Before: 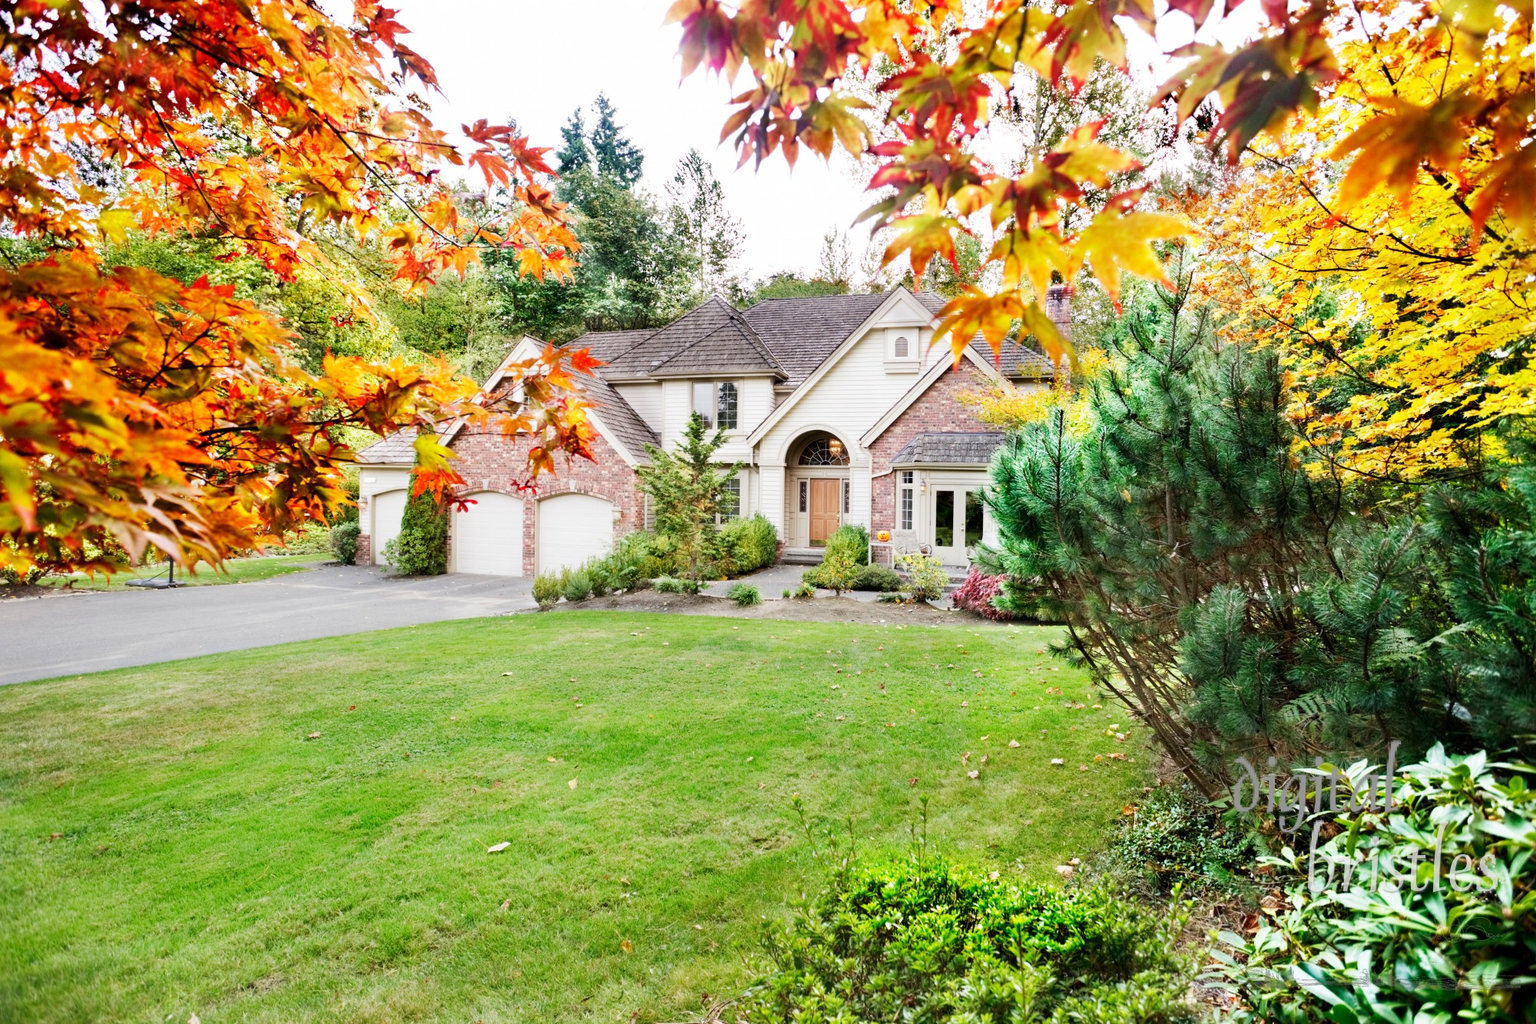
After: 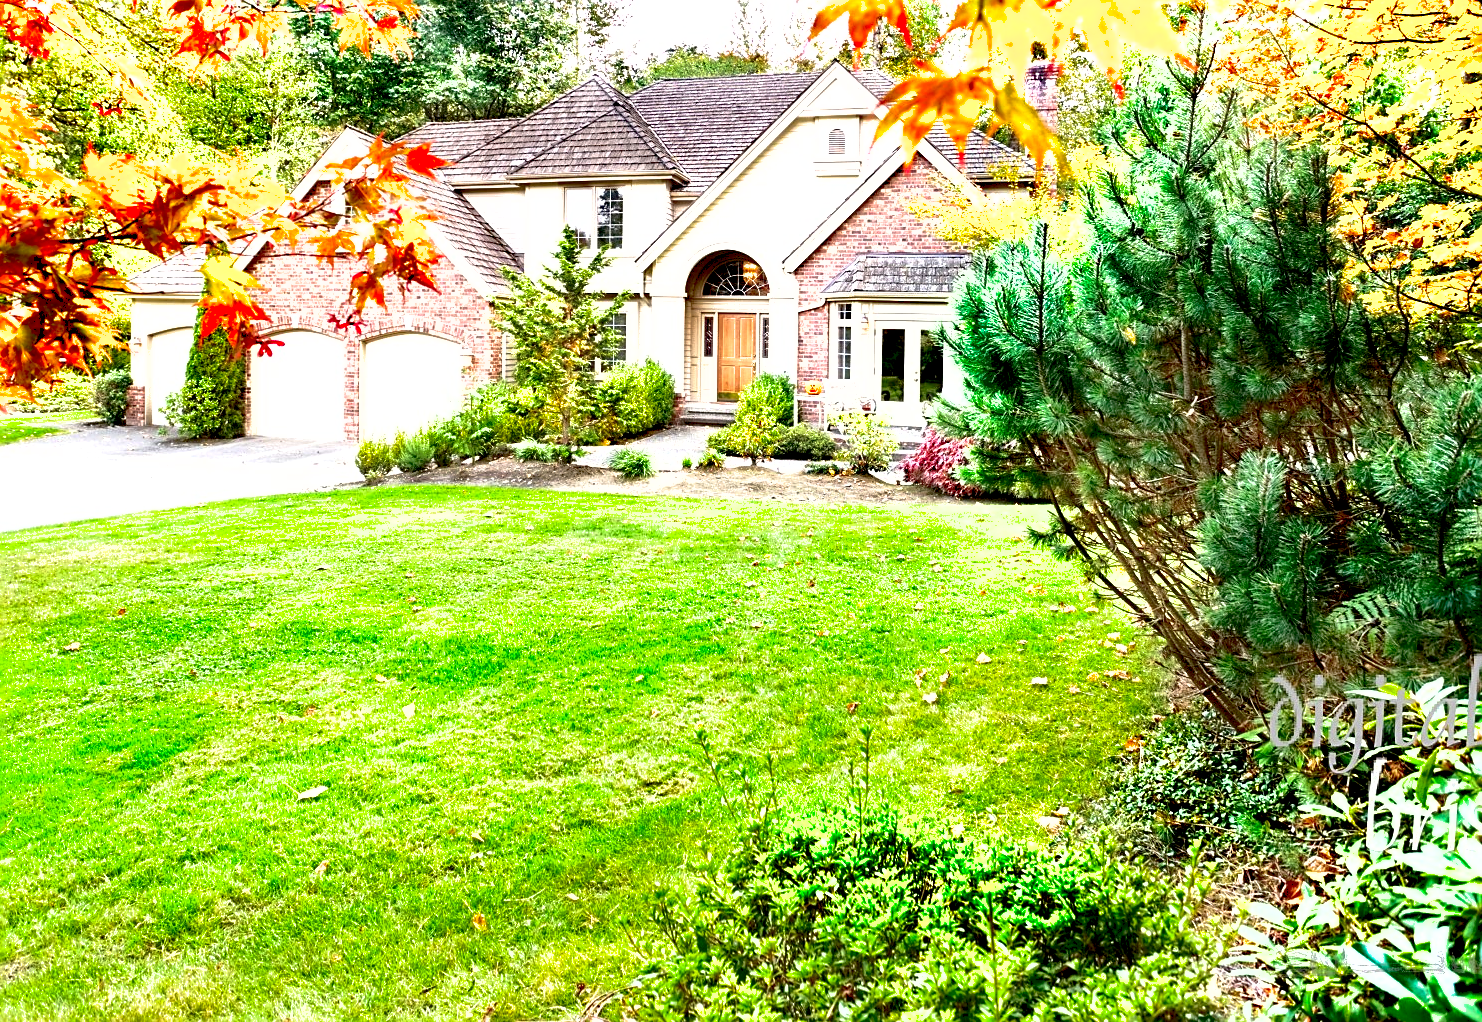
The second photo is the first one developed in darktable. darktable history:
contrast brightness saturation: contrast 0.201, brightness -0.115, saturation 0.104
exposure: black level correction 0.008, exposure 0.983 EV, compensate highlight preservation false
sharpen: on, module defaults
crop: left 16.87%, top 23.298%, right 8.987%
shadows and highlights: on, module defaults
